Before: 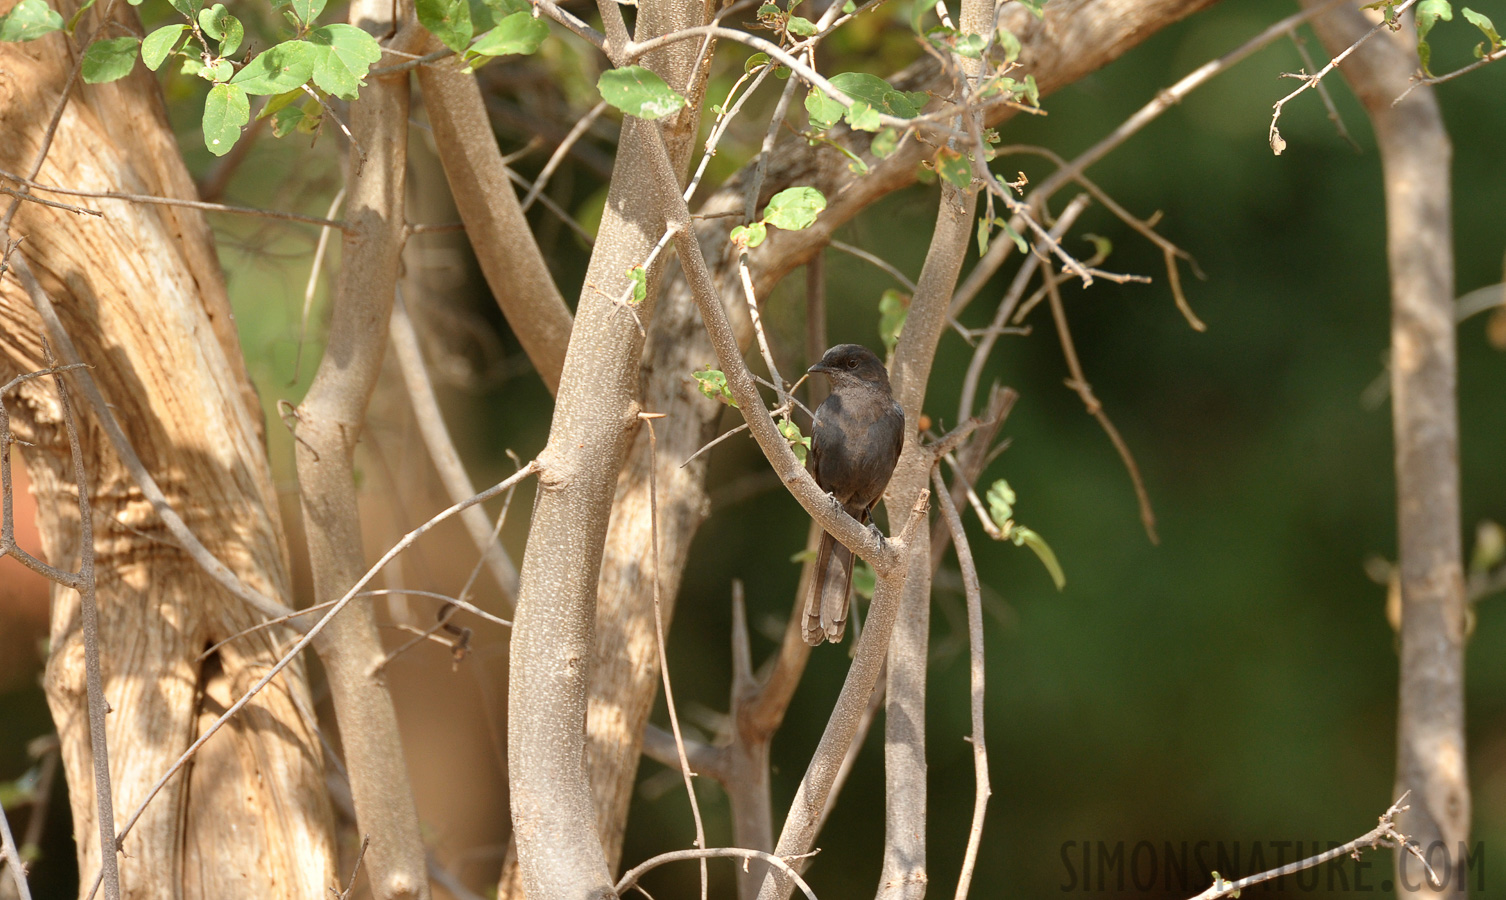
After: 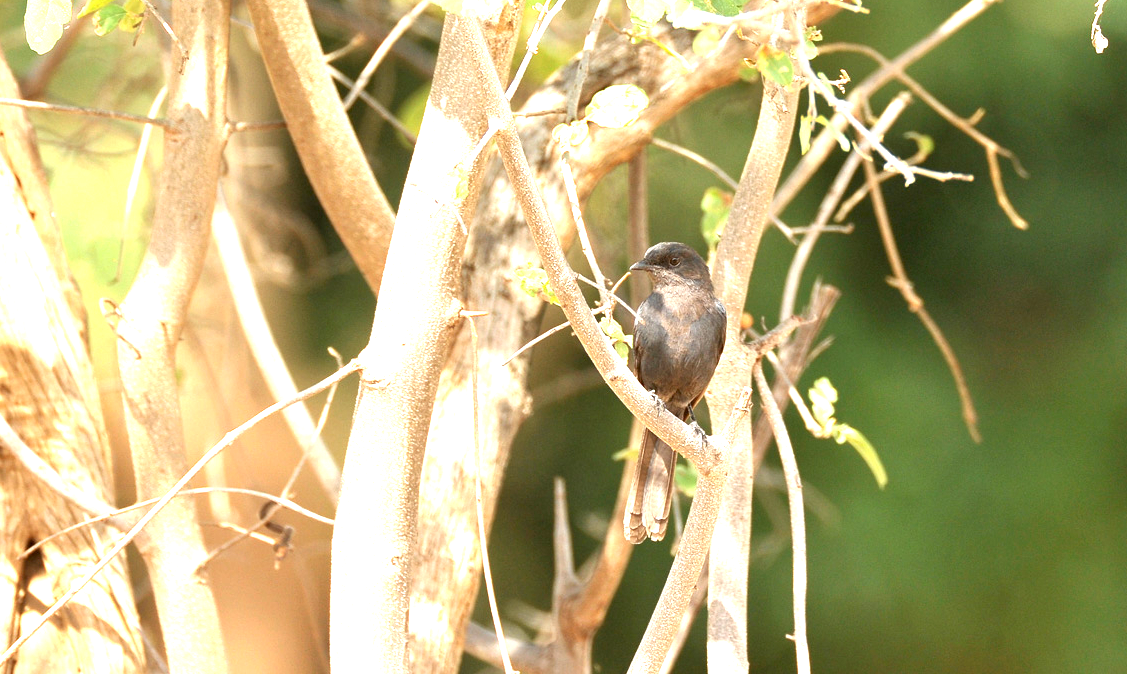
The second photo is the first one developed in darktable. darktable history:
exposure: black level correction 0.001, exposure 1.816 EV, compensate highlight preservation false
crop and rotate: left 11.837%, top 11.407%, right 13.315%, bottom 13.68%
